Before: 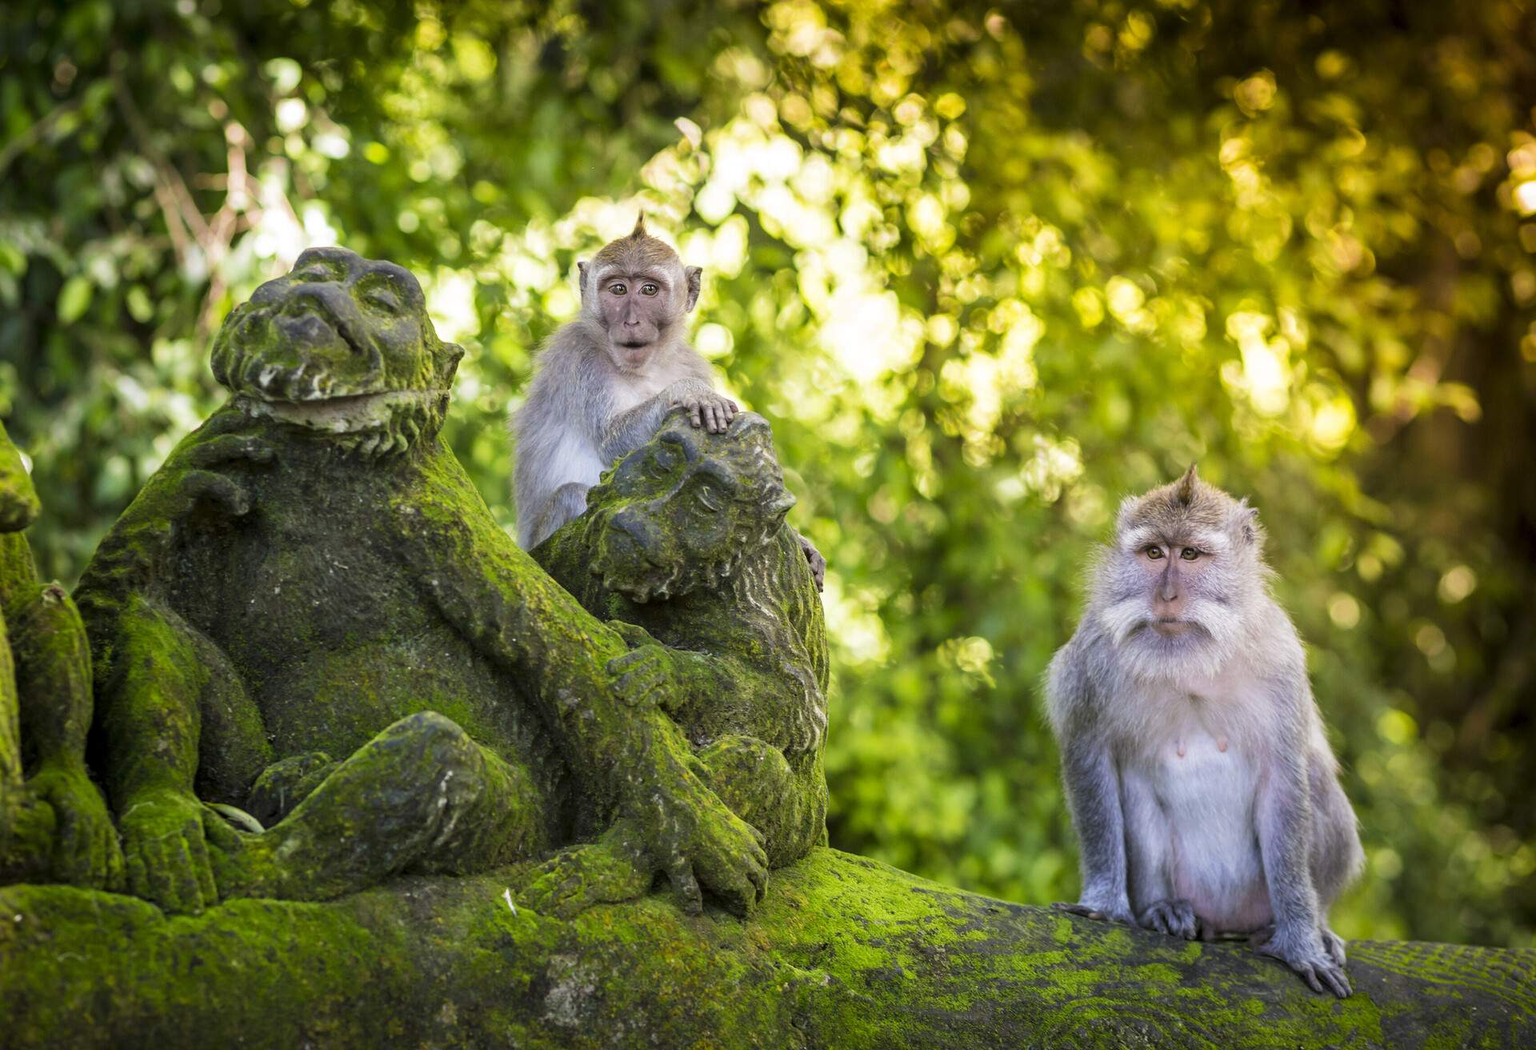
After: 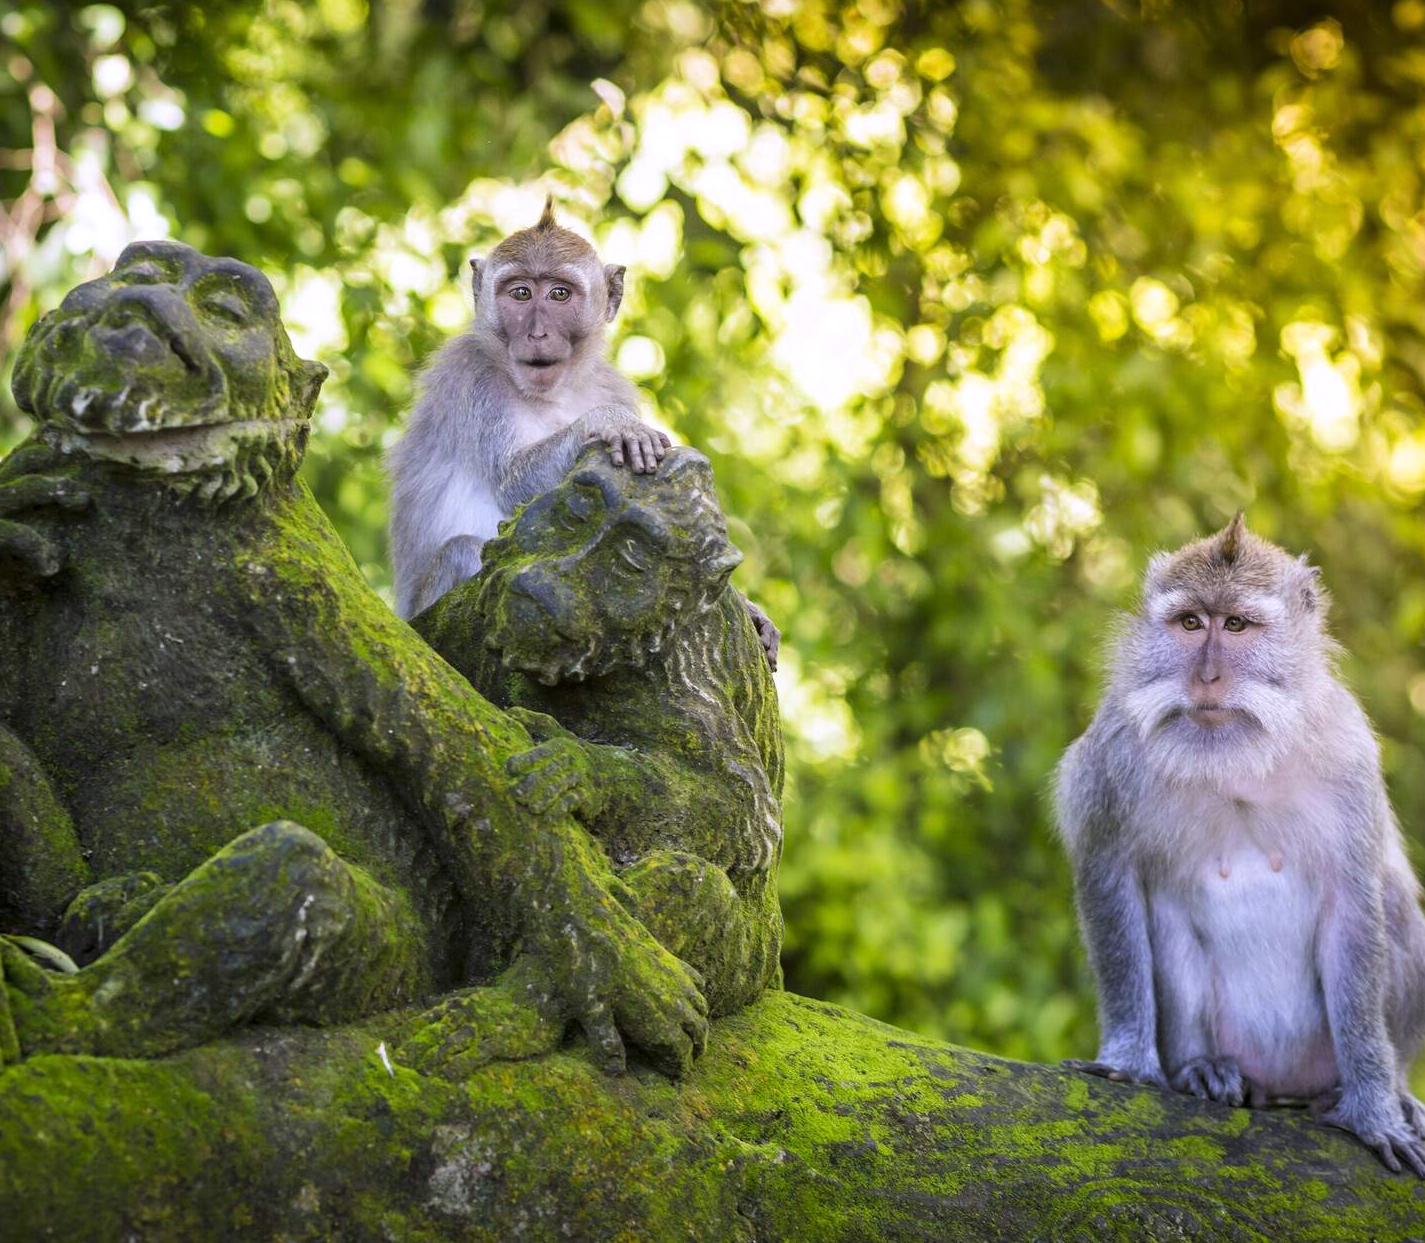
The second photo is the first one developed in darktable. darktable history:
crop and rotate: left 13.15%, top 5.251%, right 12.609%
white balance: red 1.004, blue 1.096
